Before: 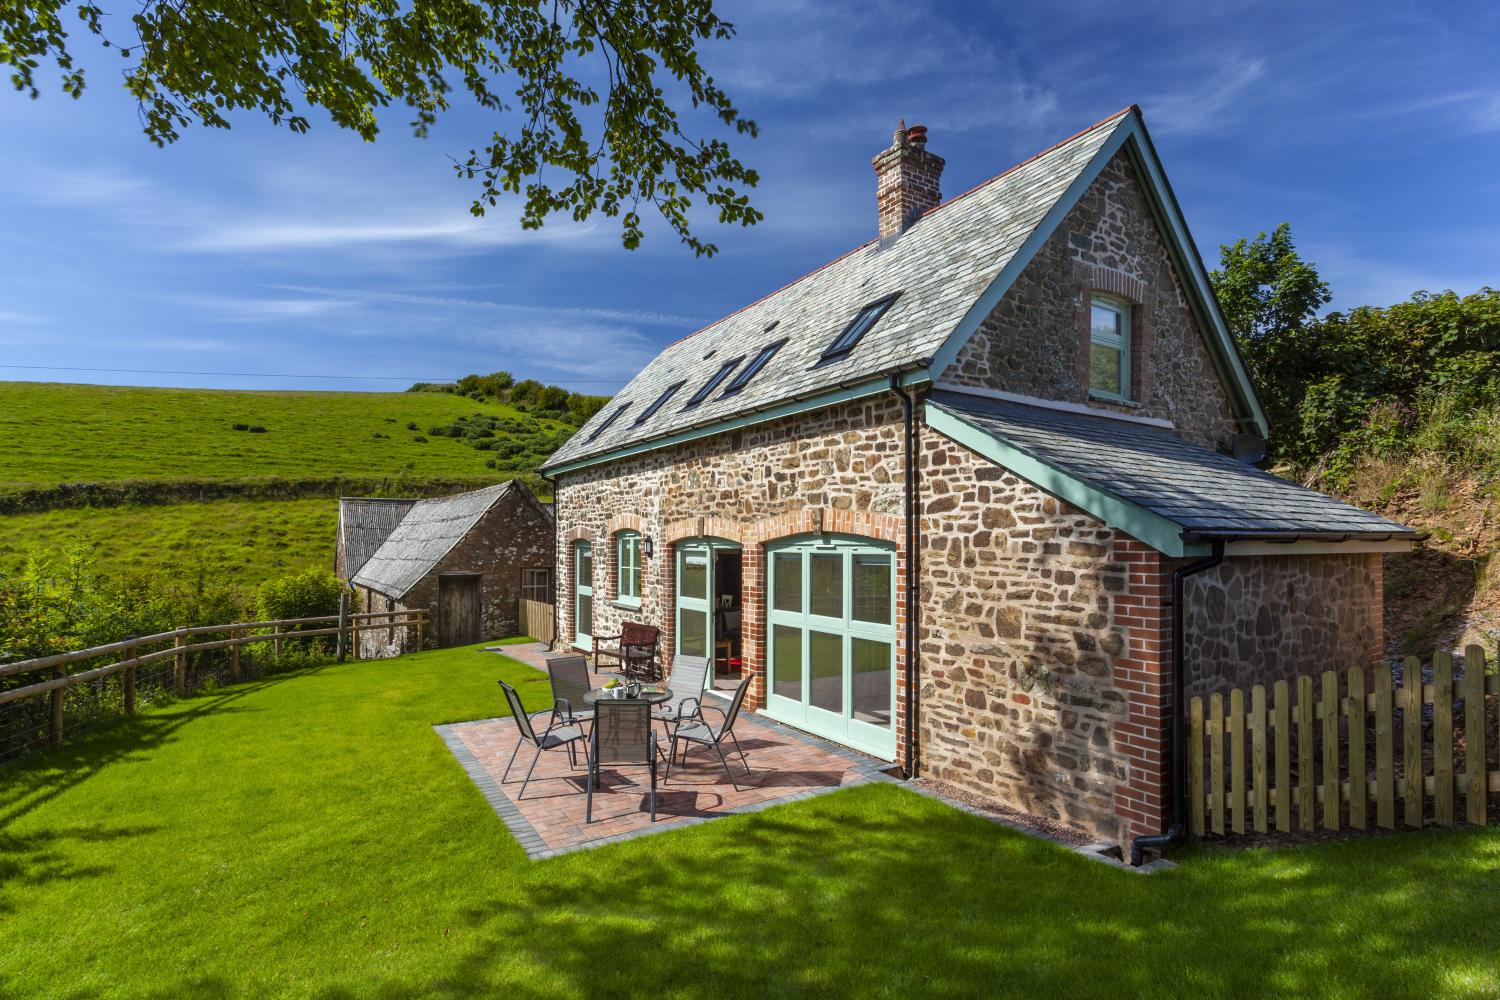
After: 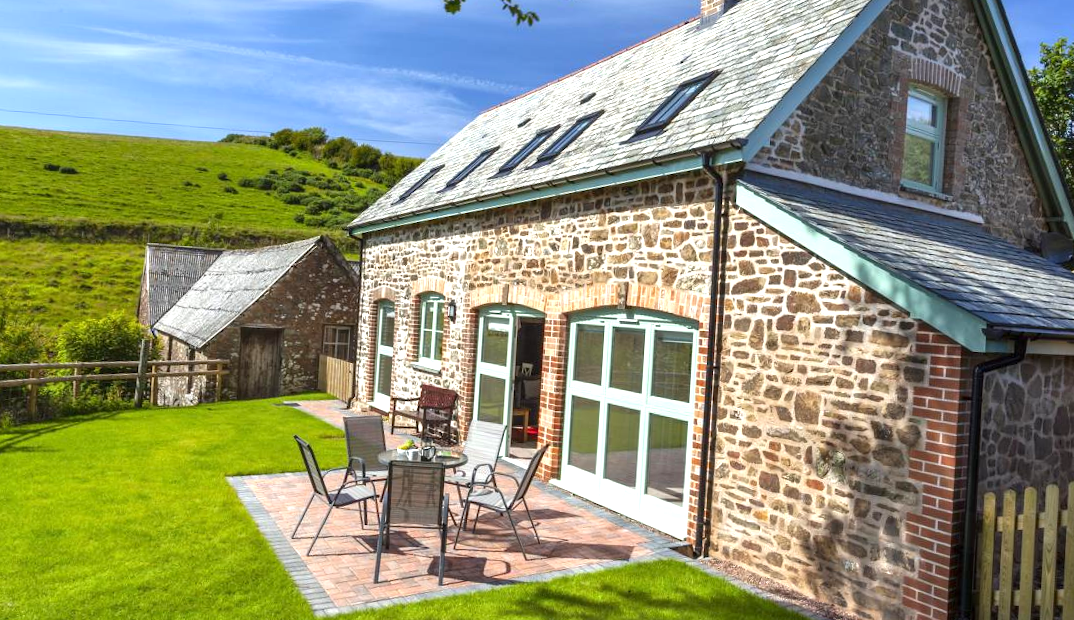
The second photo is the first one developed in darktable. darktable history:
crop and rotate: angle -3.37°, left 9.79%, top 20.73%, right 12.42%, bottom 11.82%
exposure: exposure 0.74 EV, compensate highlight preservation false
